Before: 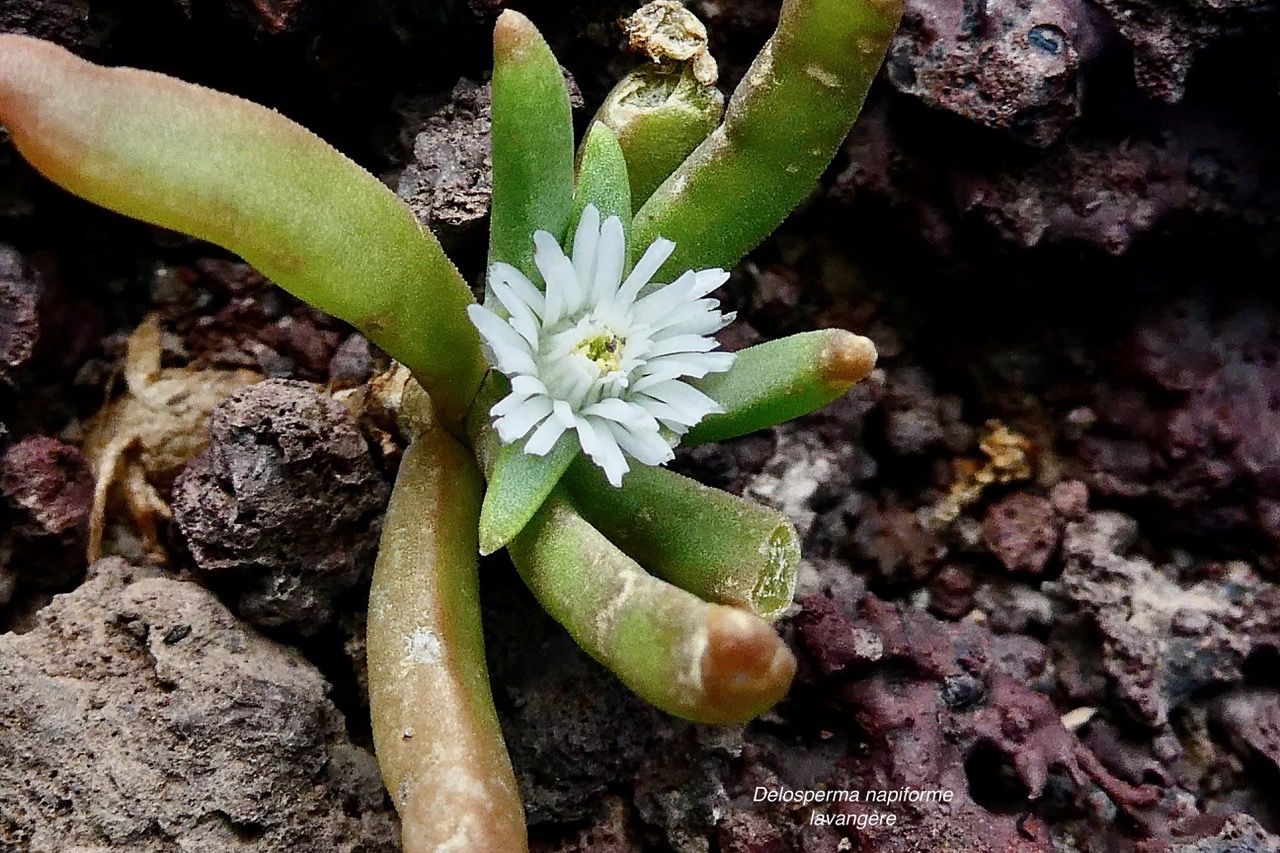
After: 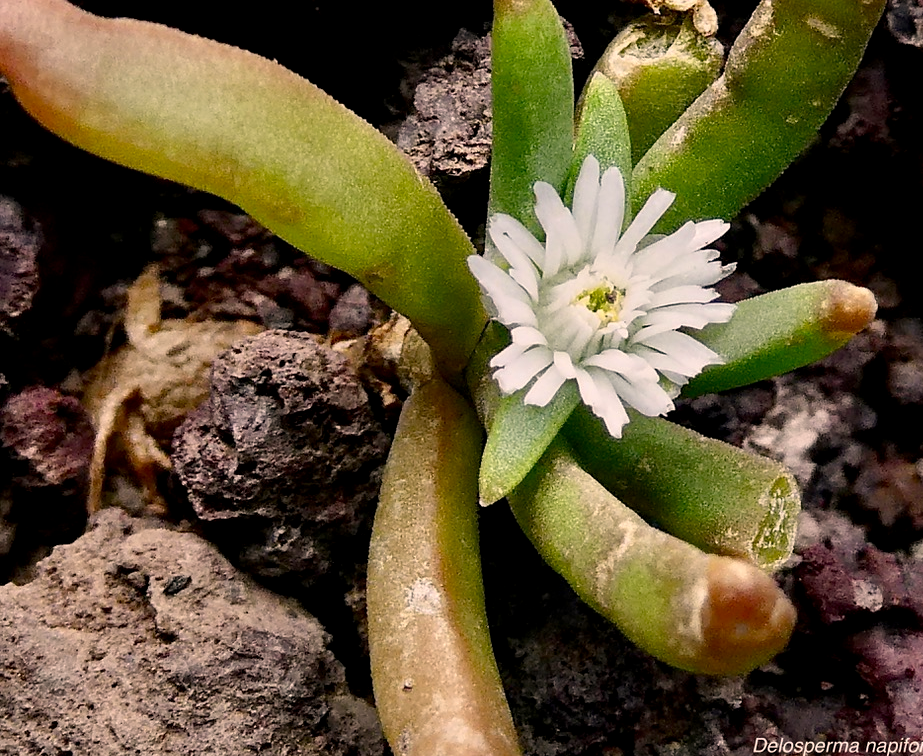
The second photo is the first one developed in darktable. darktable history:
crop: top 5.809%, right 27.865%, bottom 5.524%
color correction: highlights a* 11.4, highlights b* 11.45
